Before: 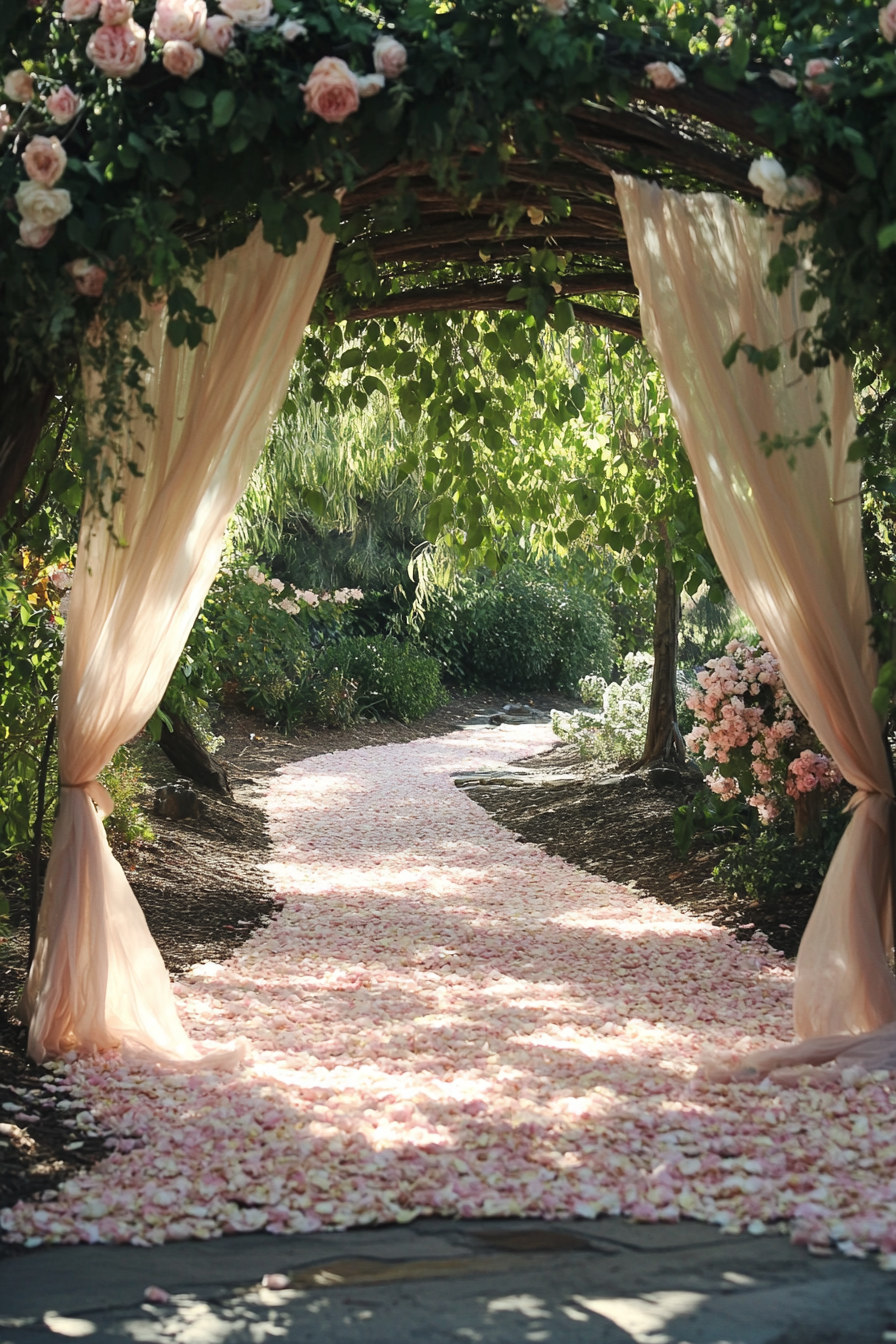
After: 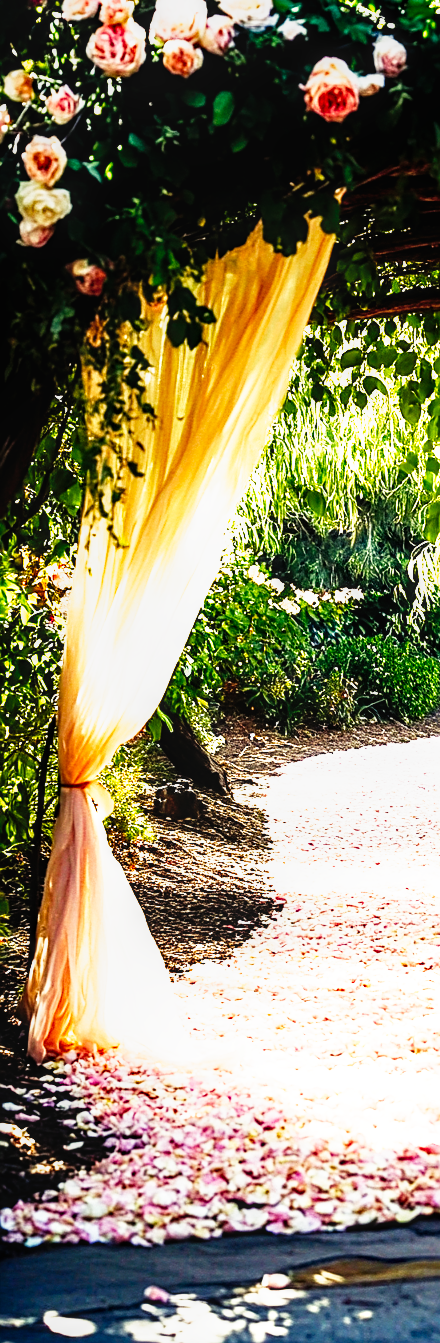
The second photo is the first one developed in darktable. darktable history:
crop and rotate: left 0%, top 0%, right 50.845%
base curve: curves: ch0 [(0, 0) (0.007, 0.004) (0.027, 0.03) (0.046, 0.07) (0.207, 0.54) (0.442, 0.872) (0.673, 0.972) (1, 1)], preserve colors none
color balance rgb: shadows lift › luminance -21.66%, shadows lift › chroma 6.57%, shadows lift › hue 270°, power › chroma 0.68%, power › hue 60°, highlights gain › luminance 6.08%, highlights gain › chroma 1.33%, highlights gain › hue 90°, global offset › luminance -0.87%, perceptual saturation grading › global saturation 26.86%, perceptual saturation grading › highlights -28.39%, perceptual saturation grading › mid-tones 15.22%, perceptual saturation grading › shadows 33.98%, perceptual brilliance grading › highlights 10%, perceptual brilliance grading › mid-tones 5%
sharpen: on, module defaults
tone curve: curves: ch0 [(0, 0) (0.003, 0.001) (0.011, 0.005) (0.025, 0.011) (0.044, 0.02) (0.069, 0.031) (0.1, 0.045) (0.136, 0.077) (0.177, 0.124) (0.224, 0.181) (0.277, 0.245) (0.335, 0.316) (0.399, 0.393) (0.468, 0.477) (0.543, 0.568) (0.623, 0.666) (0.709, 0.771) (0.801, 0.871) (0.898, 0.965) (1, 1)], preserve colors none
local contrast: detail 130%
